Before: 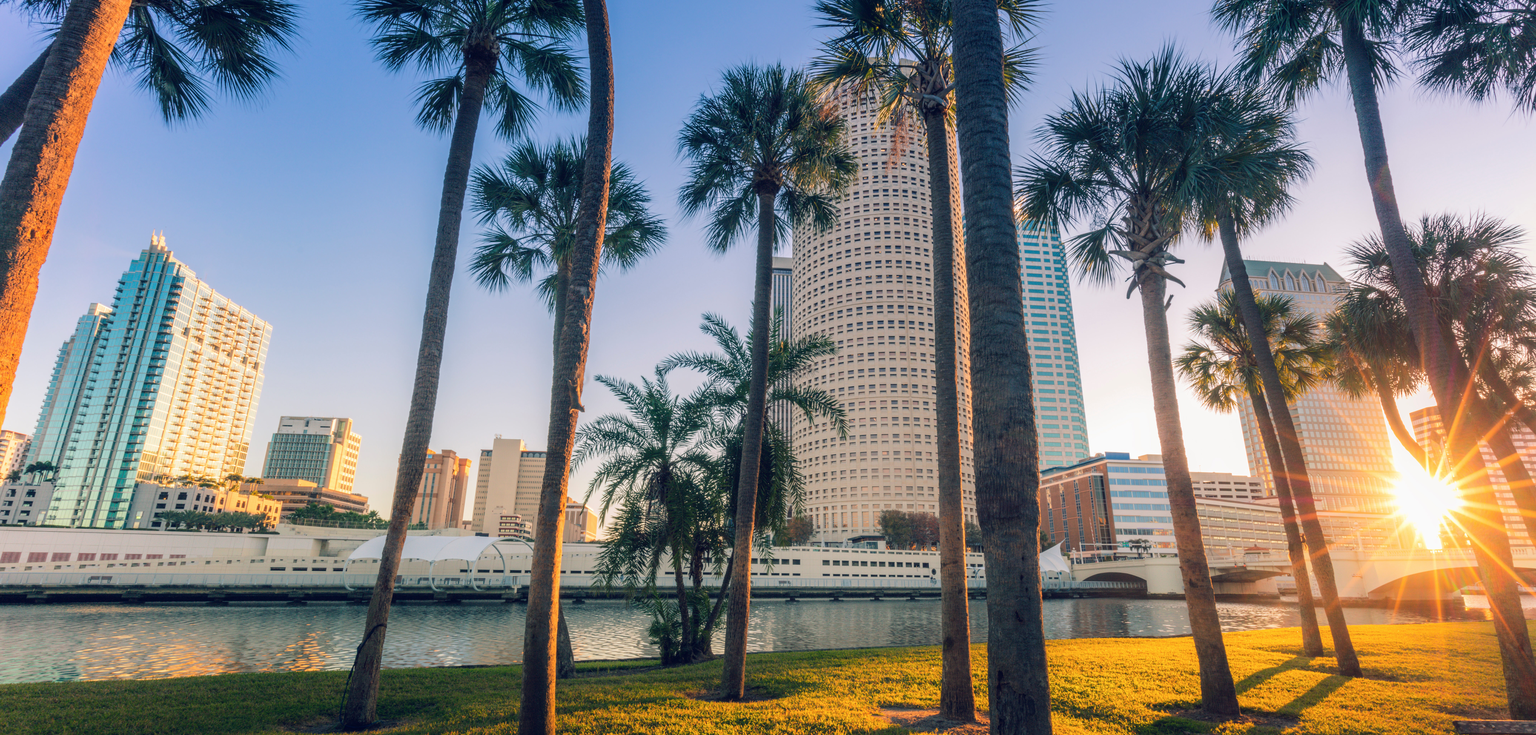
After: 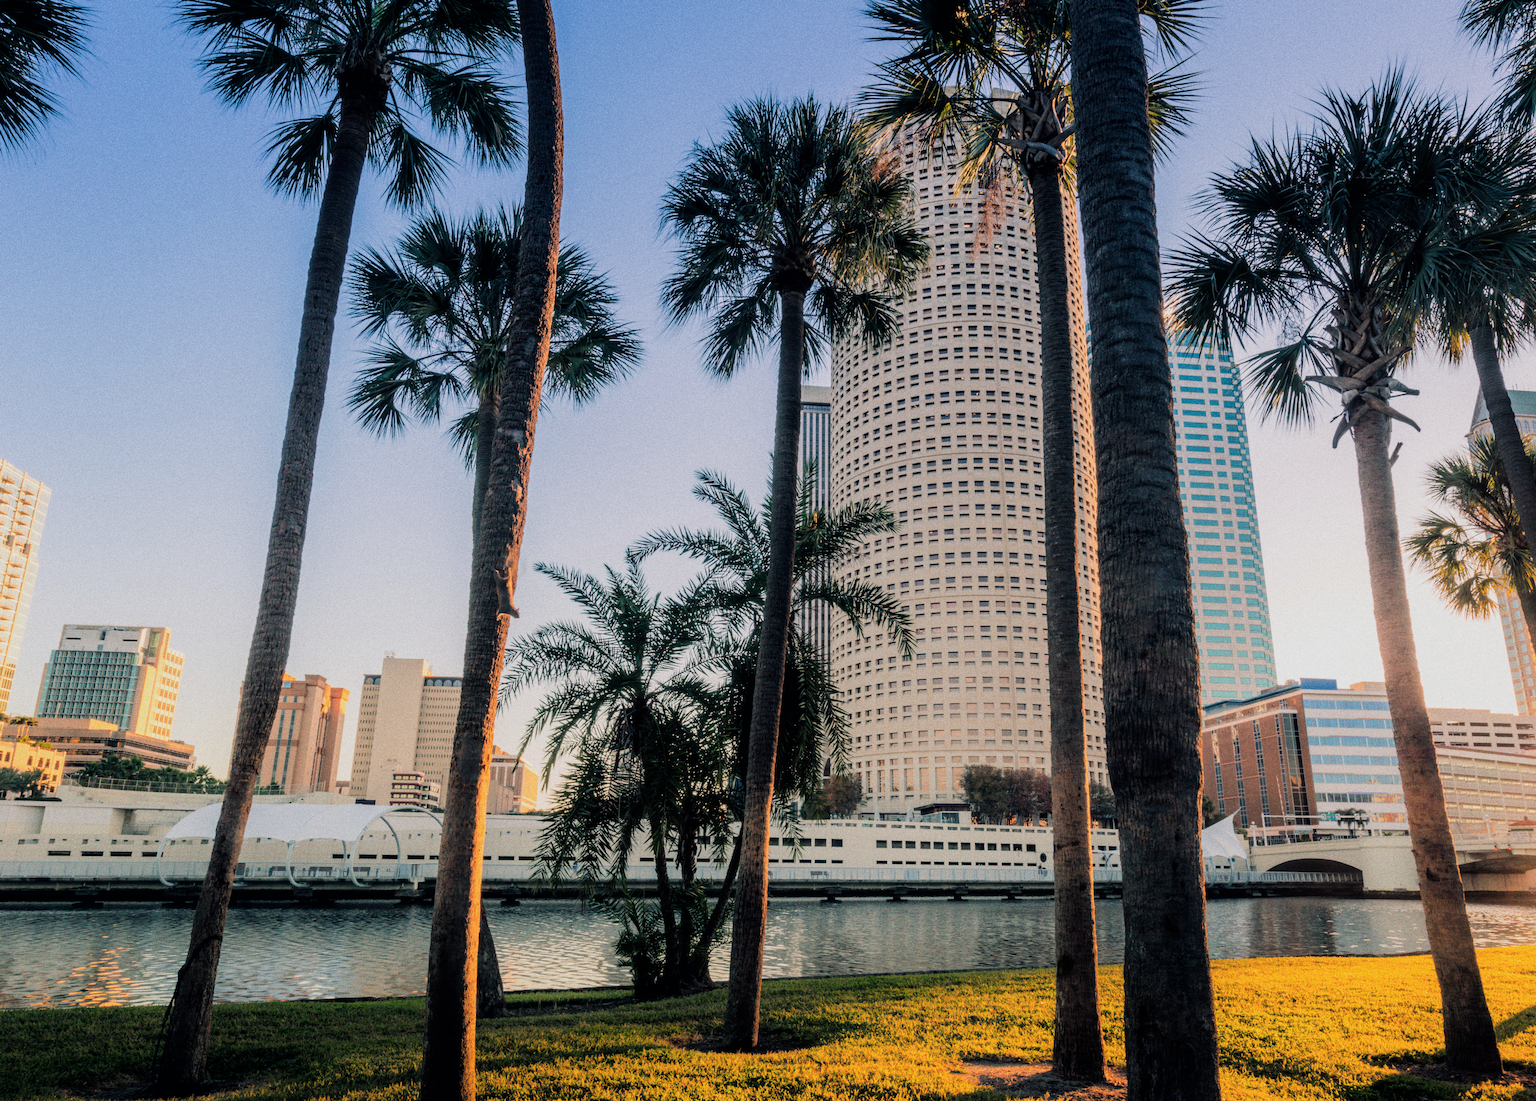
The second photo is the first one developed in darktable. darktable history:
filmic rgb: black relative exposure -5 EV, hardness 2.88, contrast 1.3, highlights saturation mix -30%
crop and rotate: left 15.546%, right 17.787%
grain: coarseness 0.09 ISO, strength 40%
